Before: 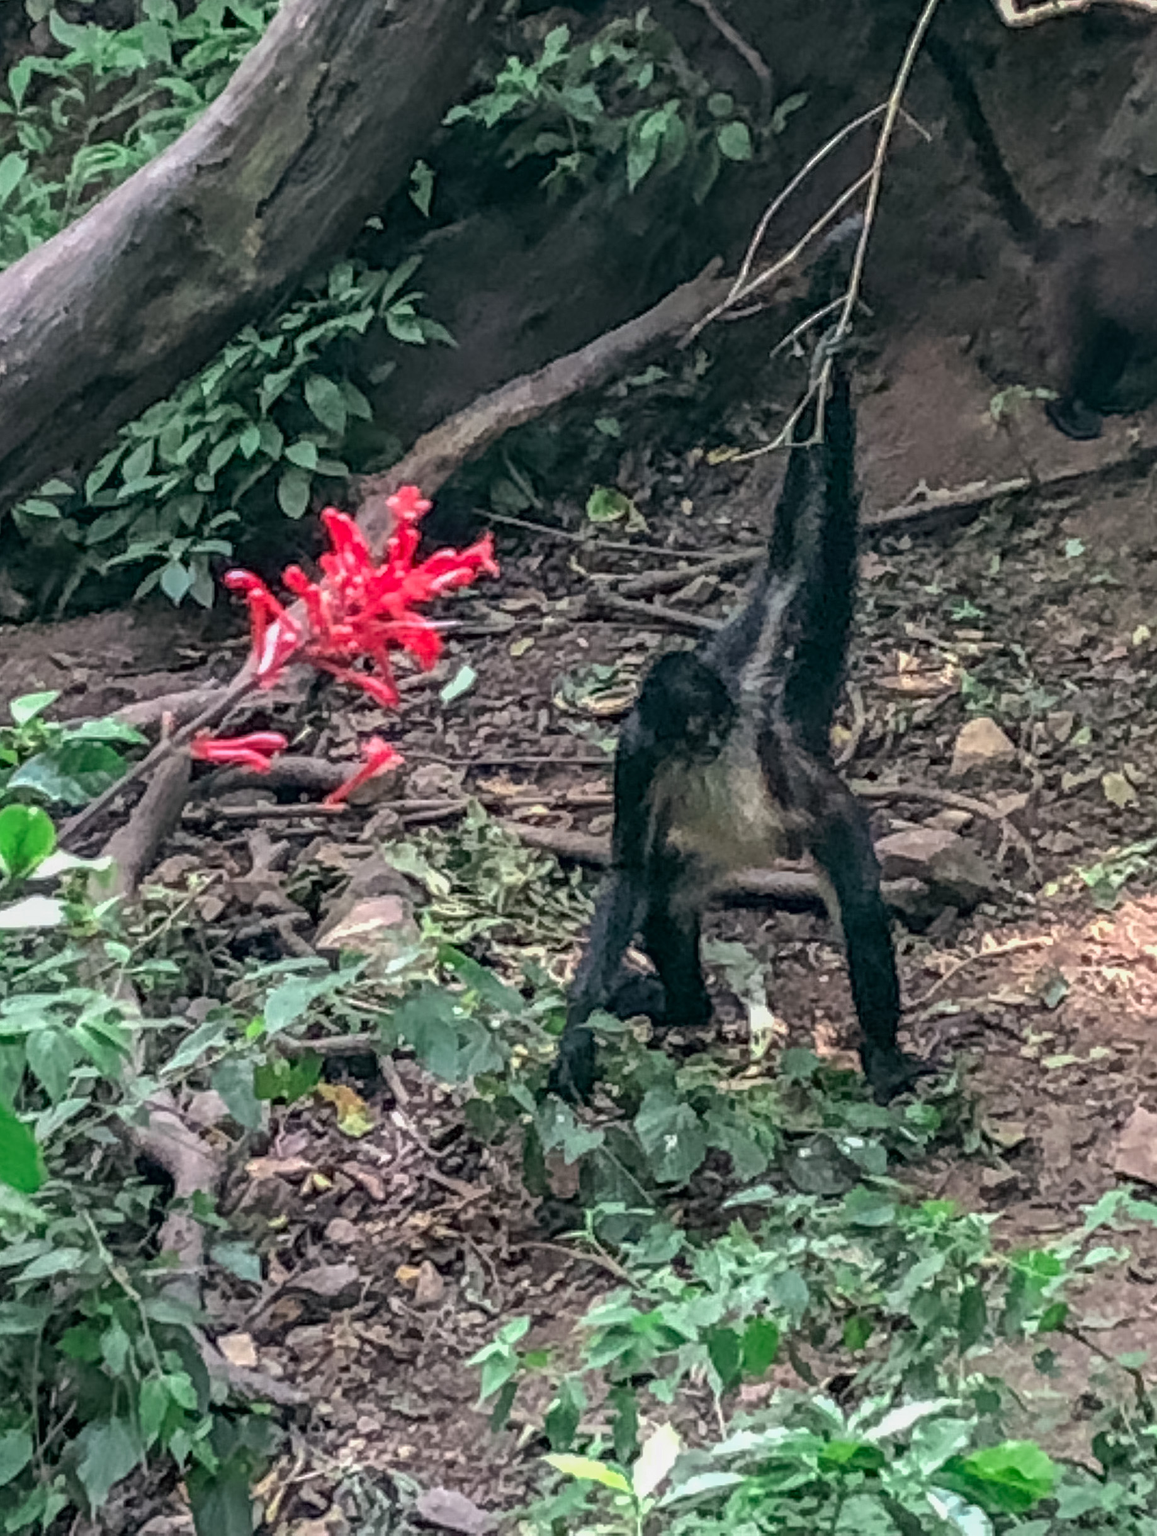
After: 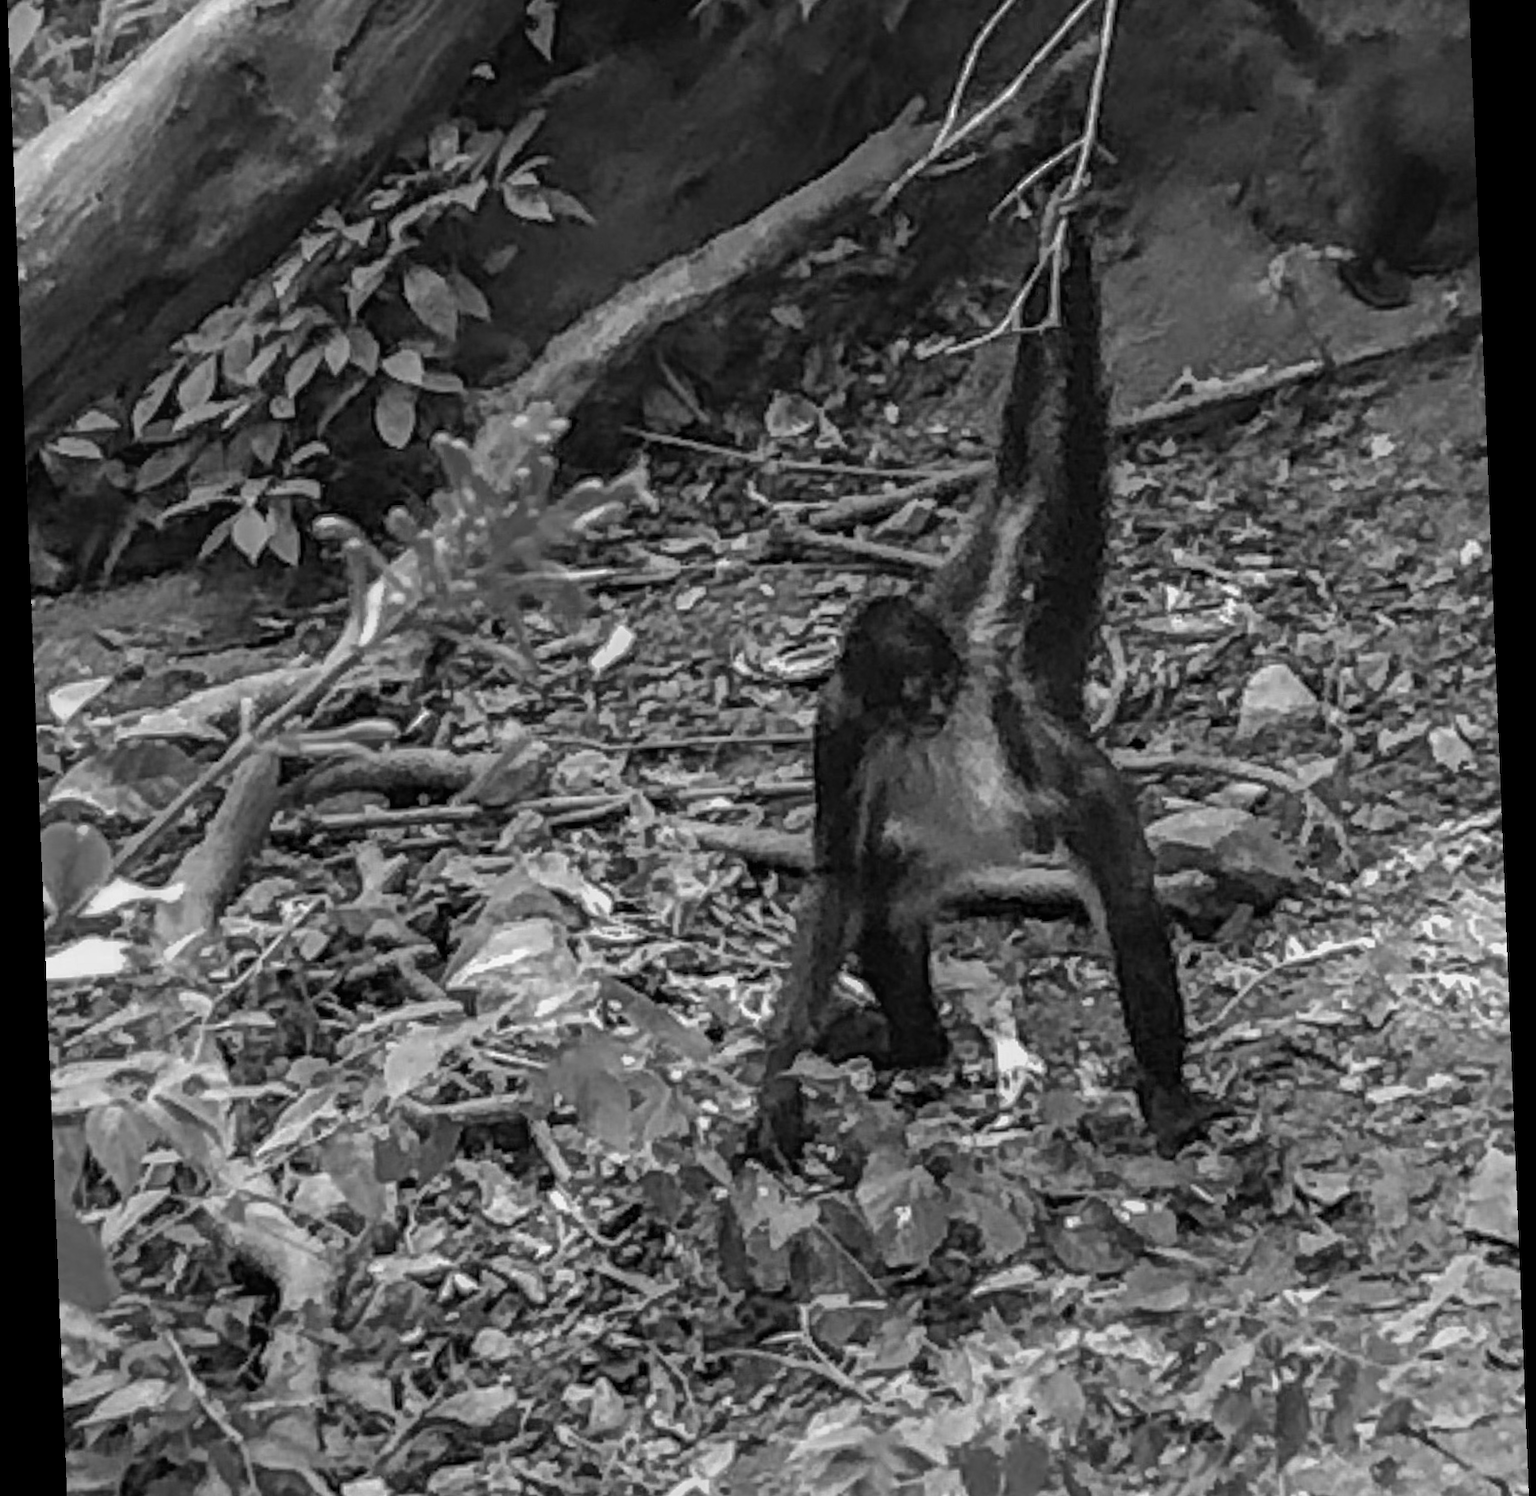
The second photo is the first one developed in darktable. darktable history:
crop and rotate: top 12.5%, bottom 12.5%
rotate and perspective: rotation -2.29°, automatic cropping off
color zones: curves: ch0 [(0, 0.5) (0.125, 0.4) (0.25, 0.5) (0.375, 0.4) (0.5, 0.4) (0.625, 0.35) (0.75, 0.35) (0.875, 0.5)]; ch1 [(0, 0.35) (0.125, 0.45) (0.25, 0.35) (0.375, 0.35) (0.5, 0.35) (0.625, 0.35) (0.75, 0.45) (0.875, 0.35)]; ch2 [(0, 0.6) (0.125, 0.5) (0.25, 0.5) (0.375, 0.6) (0.5, 0.6) (0.625, 0.5) (0.75, 0.5) (0.875, 0.5)]
monochrome: a 0, b 0, size 0.5, highlights 0.57
